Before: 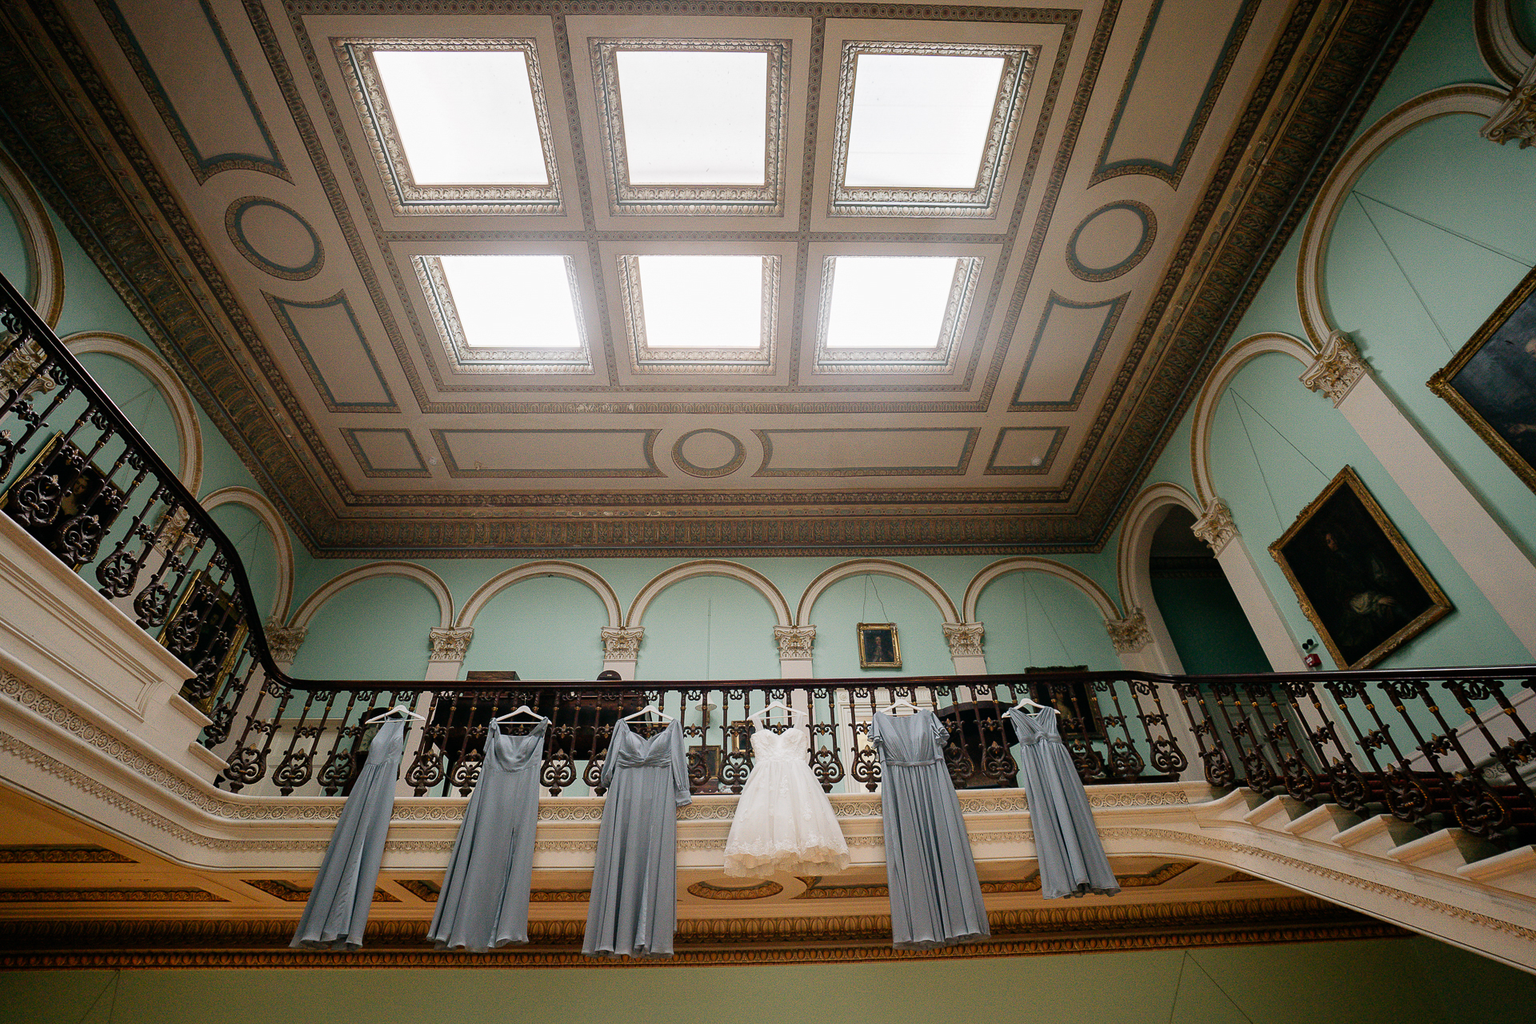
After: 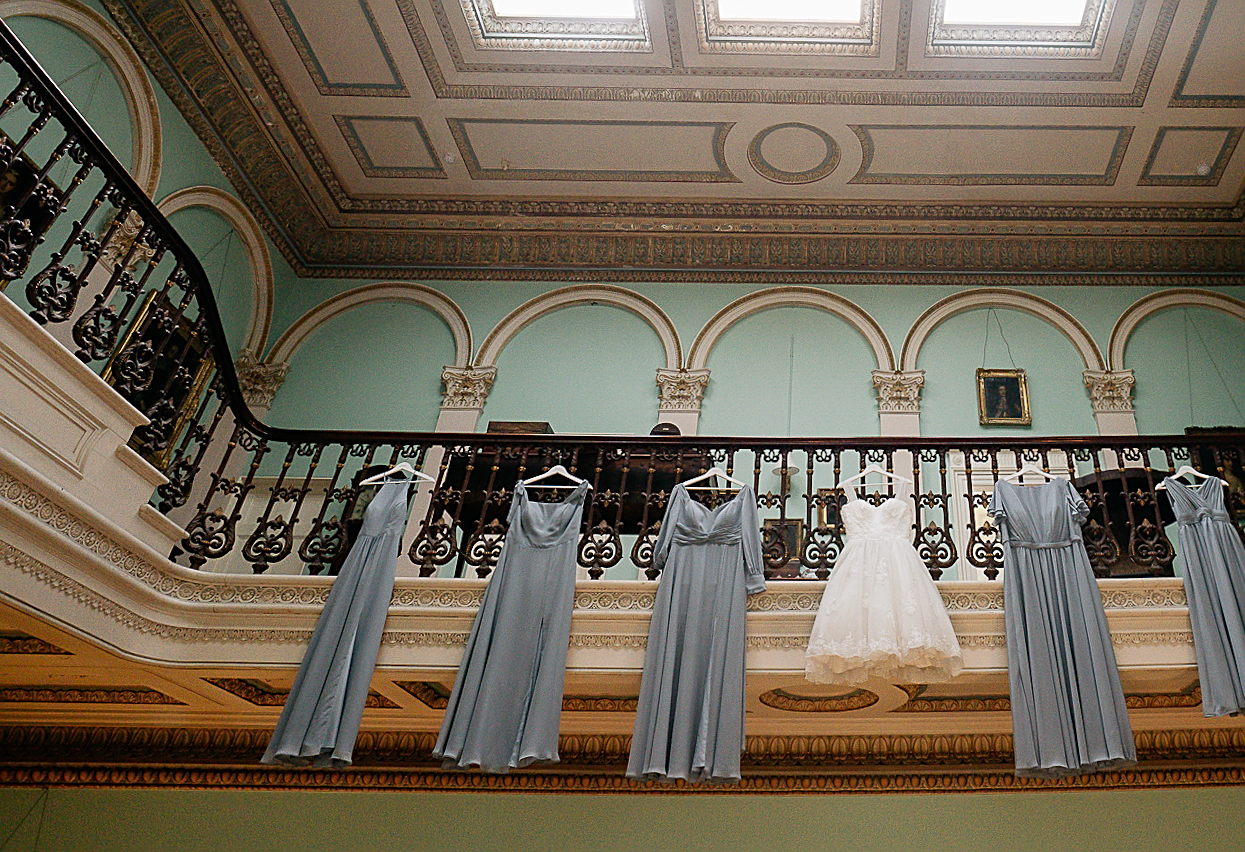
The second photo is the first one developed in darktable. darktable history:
sharpen: on, module defaults
crop and rotate: angle -0.861°, left 3.852%, top 31.866%, right 29.824%
